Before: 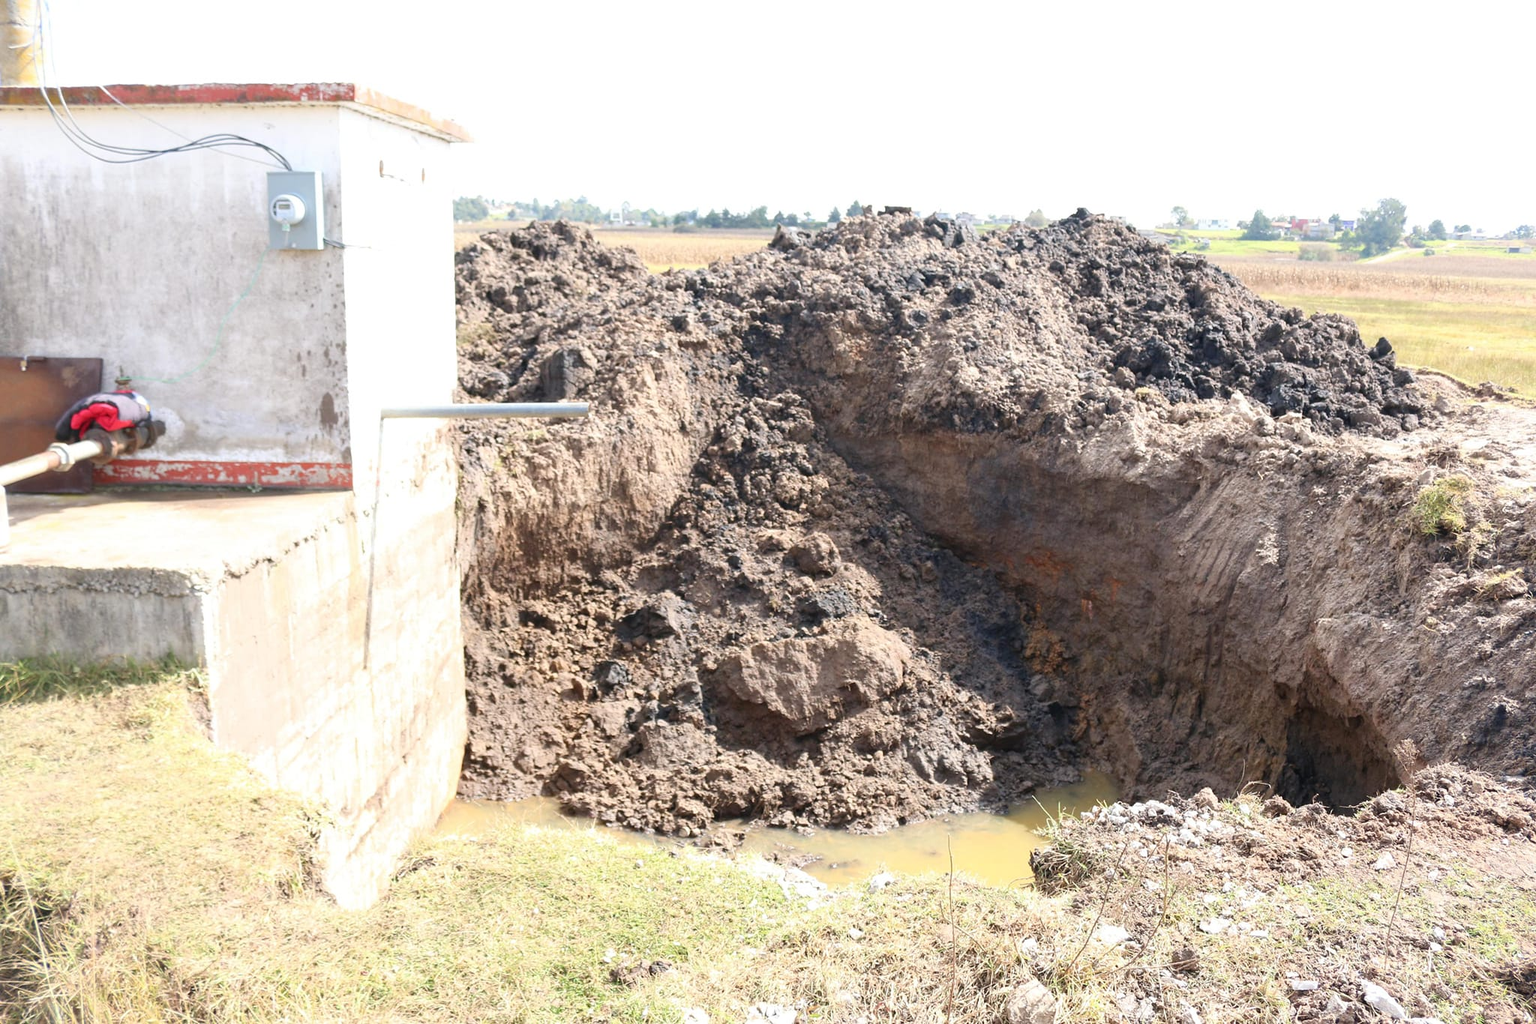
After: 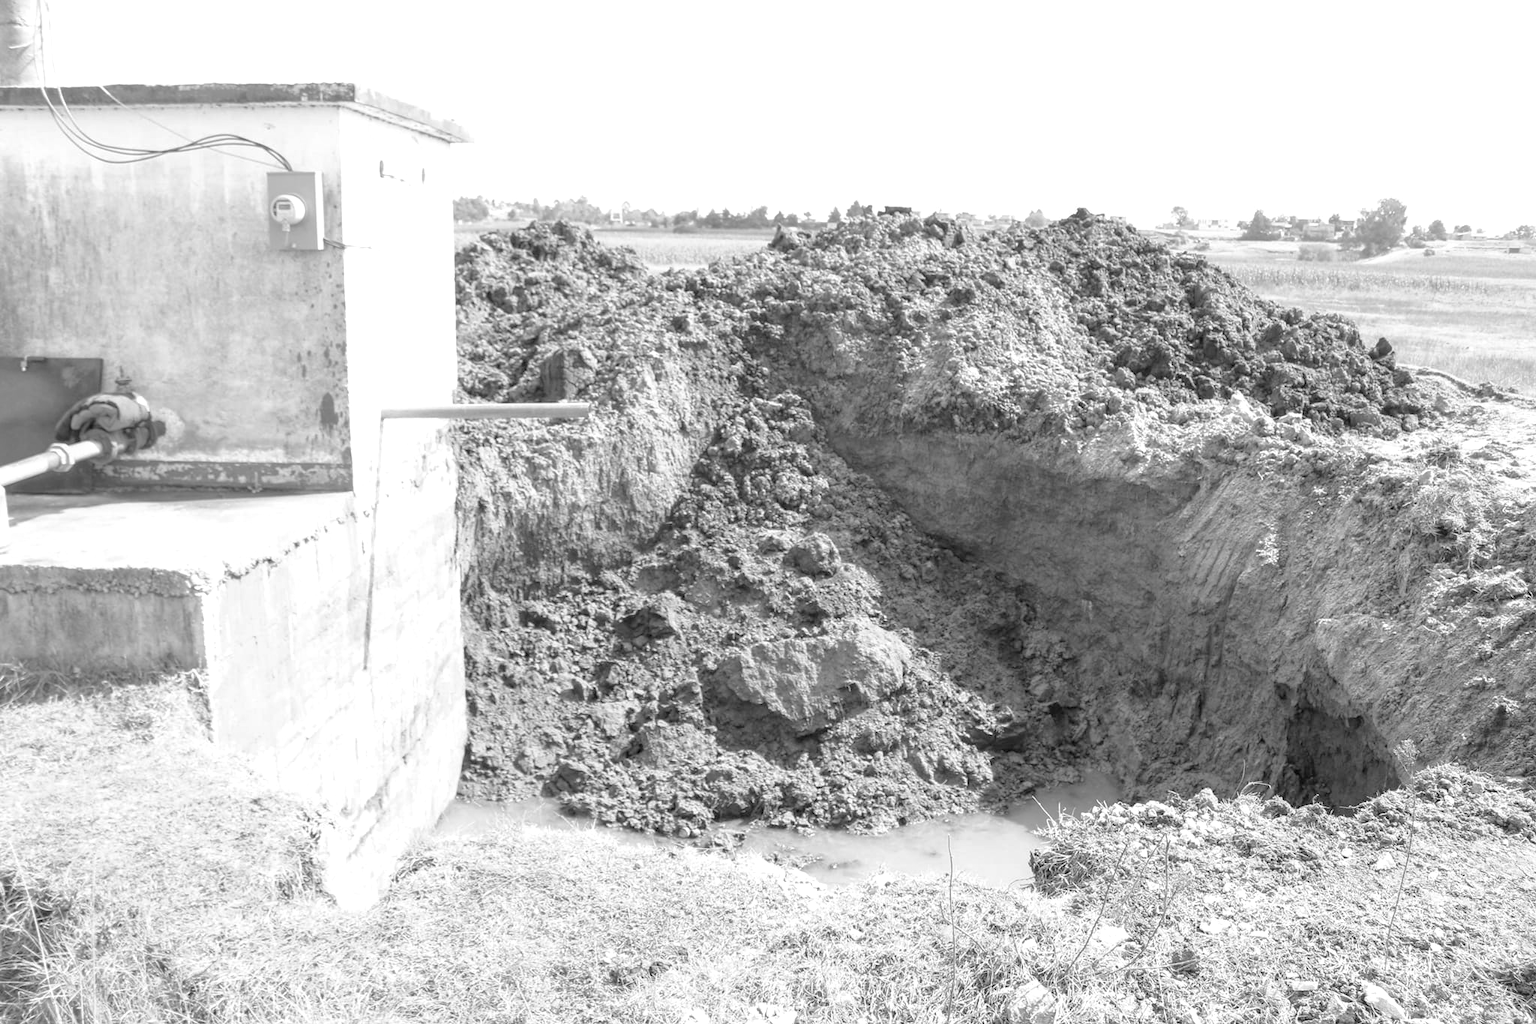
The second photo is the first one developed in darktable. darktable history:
local contrast: on, module defaults
tone curve: curves: ch0 [(0, 0) (0.004, 0.008) (0.077, 0.156) (0.169, 0.29) (0.774, 0.774) (1, 1)], color space Lab, linked channels, preserve colors none
color zones: curves: ch1 [(0, -0.394) (0.143, -0.394) (0.286, -0.394) (0.429, -0.392) (0.571, -0.391) (0.714, -0.391) (0.857, -0.391) (1, -0.394)]
